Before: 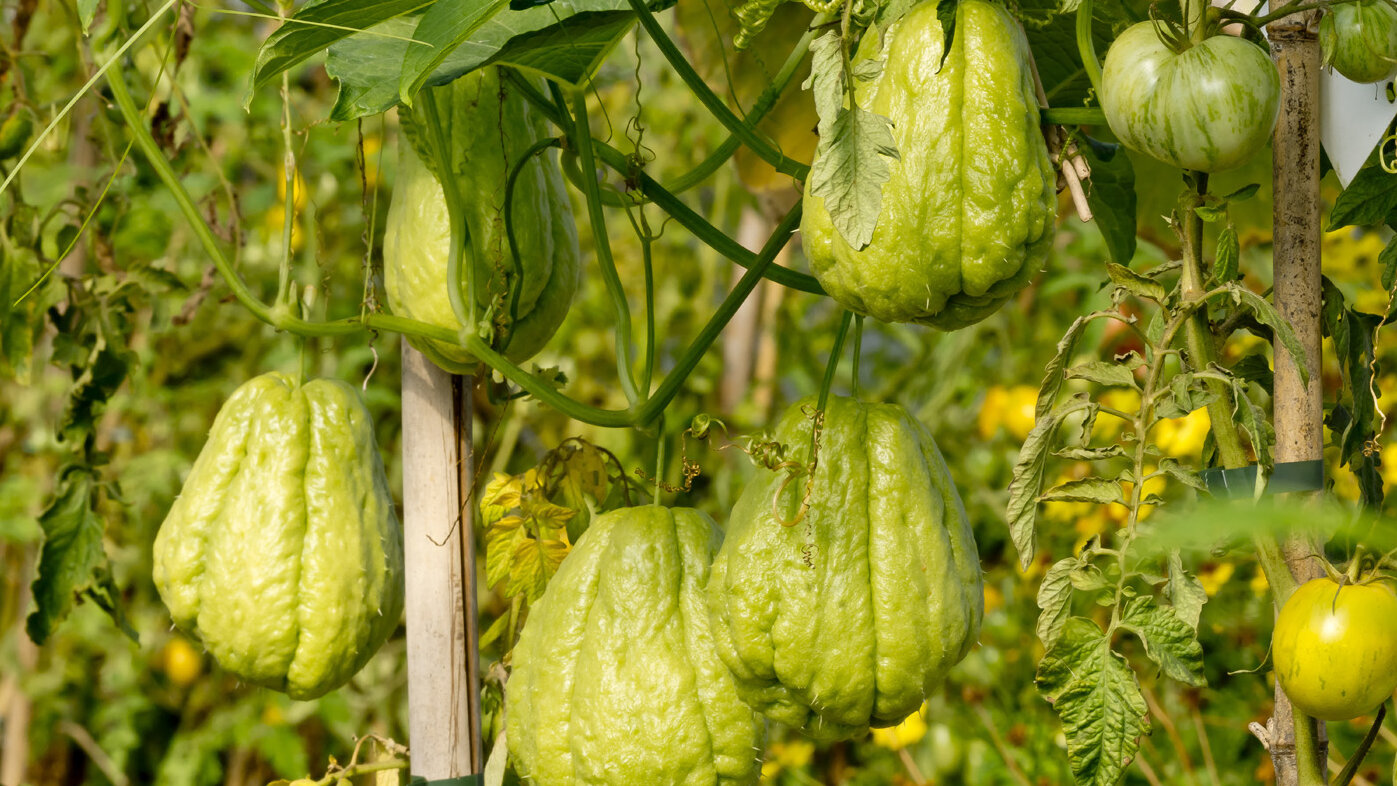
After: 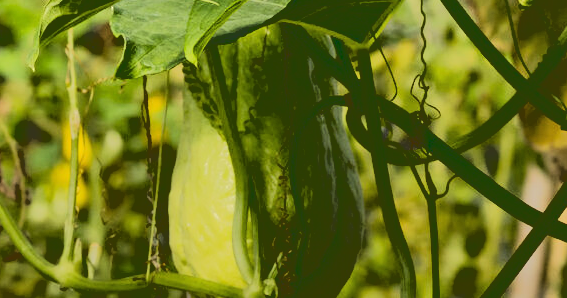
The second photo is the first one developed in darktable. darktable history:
shadows and highlights: shadows 35, highlights -35, soften with gaussian
crop: left 15.452%, top 5.459%, right 43.956%, bottom 56.62%
base curve: curves: ch0 [(0.065, 0.026) (0.236, 0.358) (0.53, 0.546) (0.777, 0.841) (0.924, 0.992)], preserve colors average RGB
graduated density: rotation -180°, offset 27.42
